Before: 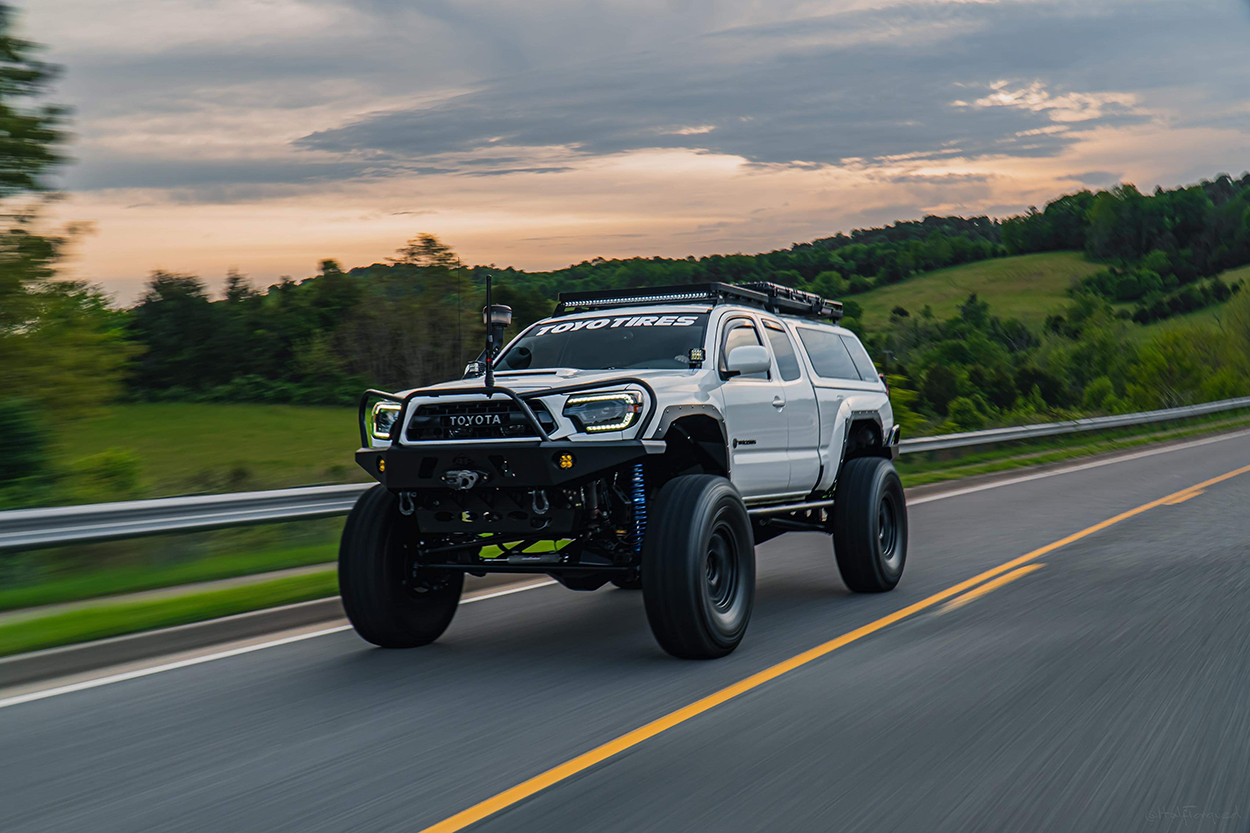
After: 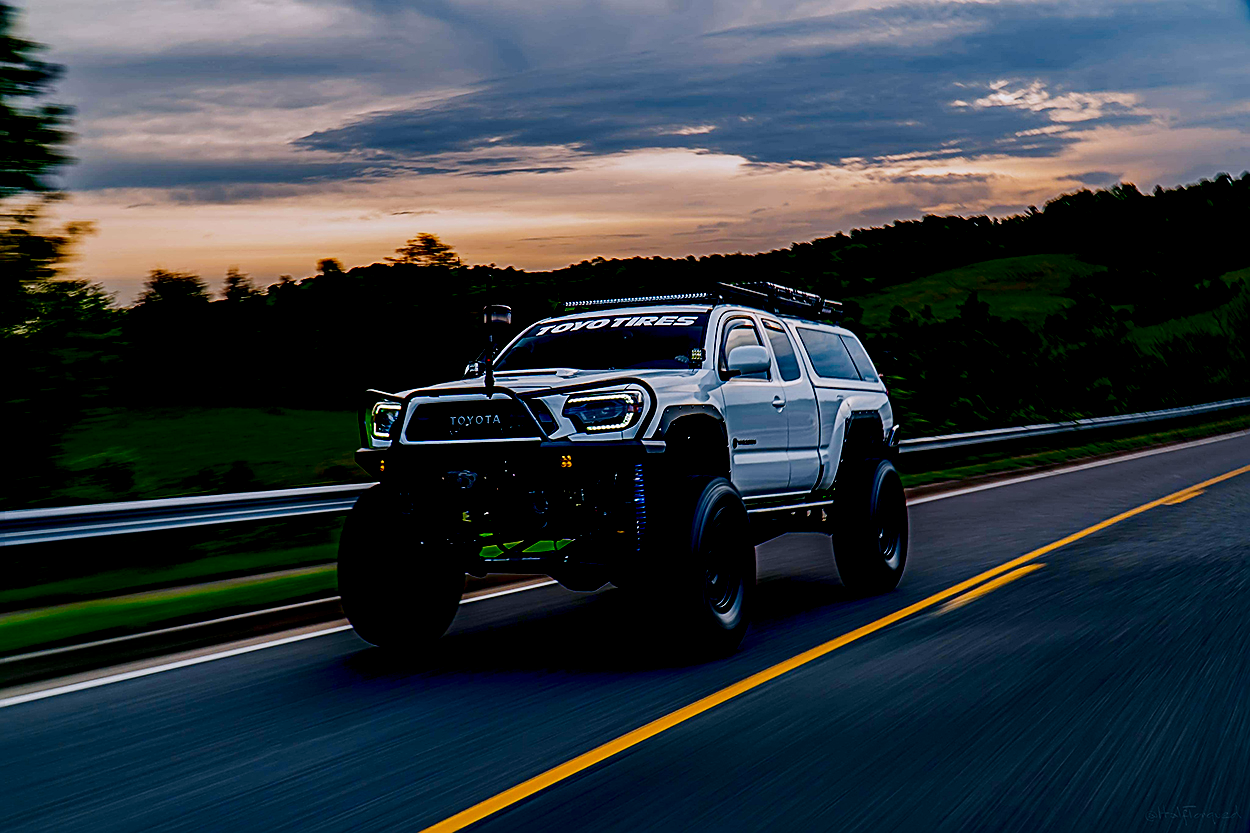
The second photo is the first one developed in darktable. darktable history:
sharpen: radius 1.947
color calibration: illuminant as shot in camera, x 0.358, y 0.373, temperature 4628.91 K
contrast brightness saturation: brightness -0.253, saturation 0.202
tone curve: curves: ch0 [(0, 0) (0.071, 0.047) (0.266, 0.26) (0.491, 0.552) (0.753, 0.818) (1, 0.983)]; ch1 [(0, 0) (0.346, 0.307) (0.408, 0.369) (0.463, 0.443) (0.482, 0.493) (0.502, 0.5) (0.517, 0.518) (0.55, 0.573) (0.597, 0.641) (0.651, 0.709) (1, 1)]; ch2 [(0, 0) (0.346, 0.34) (0.434, 0.46) (0.485, 0.494) (0.5, 0.494) (0.517, 0.506) (0.535, 0.545) (0.583, 0.634) (0.625, 0.686) (1, 1)], preserve colors none
exposure: black level correction 0.058, compensate highlight preservation false
local contrast: highlights 62%, shadows 115%, detail 106%, midtone range 0.529
